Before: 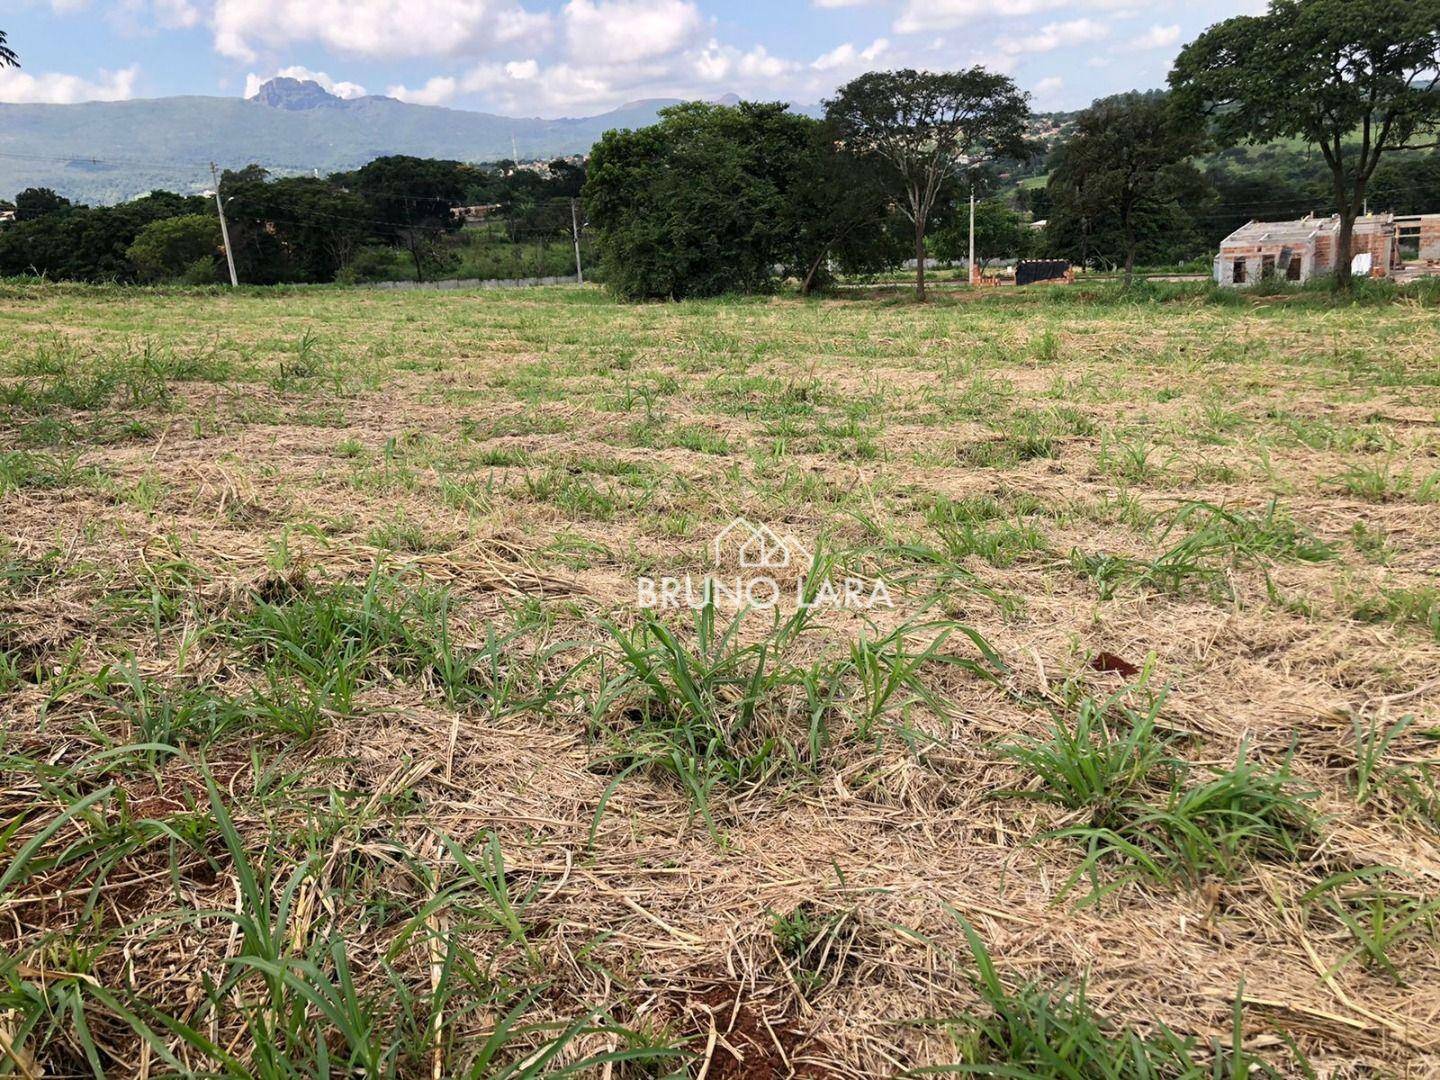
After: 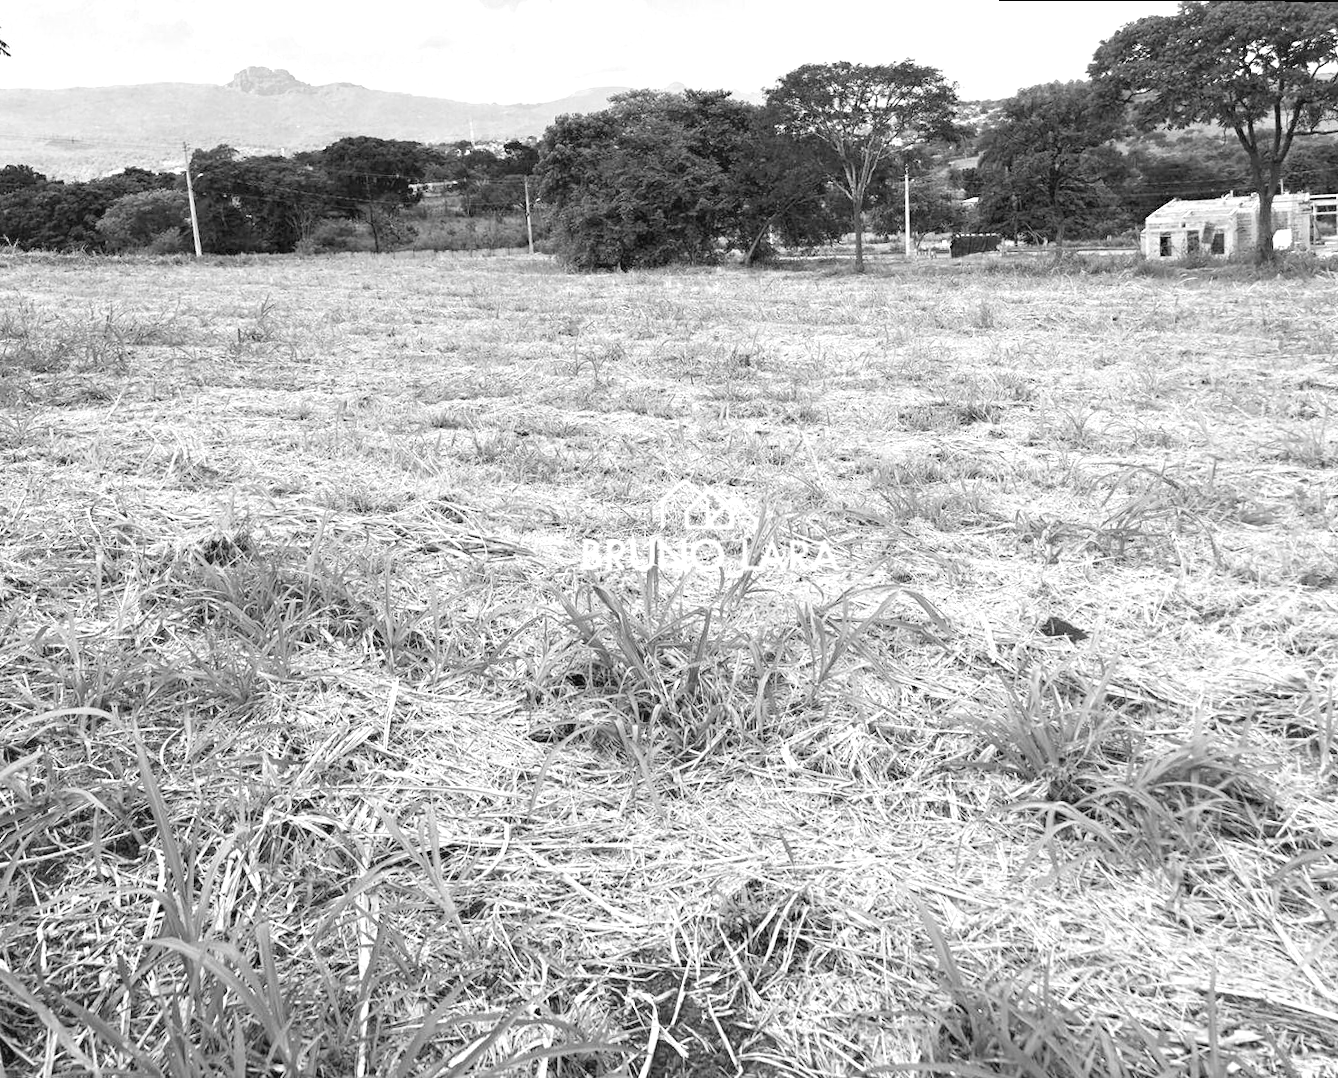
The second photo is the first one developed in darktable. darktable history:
exposure: black level correction 0, exposure 0.953 EV, compensate exposure bias true, compensate highlight preservation false
rotate and perspective: rotation 0.215°, lens shift (vertical) -0.139, crop left 0.069, crop right 0.939, crop top 0.002, crop bottom 0.996
contrast brightness saturation: contrast 0.07, brightness 0.18, saturation 0.4
haze removal: strength 0.1, compatibility mode true, adaptive false
monochrome: size 1
